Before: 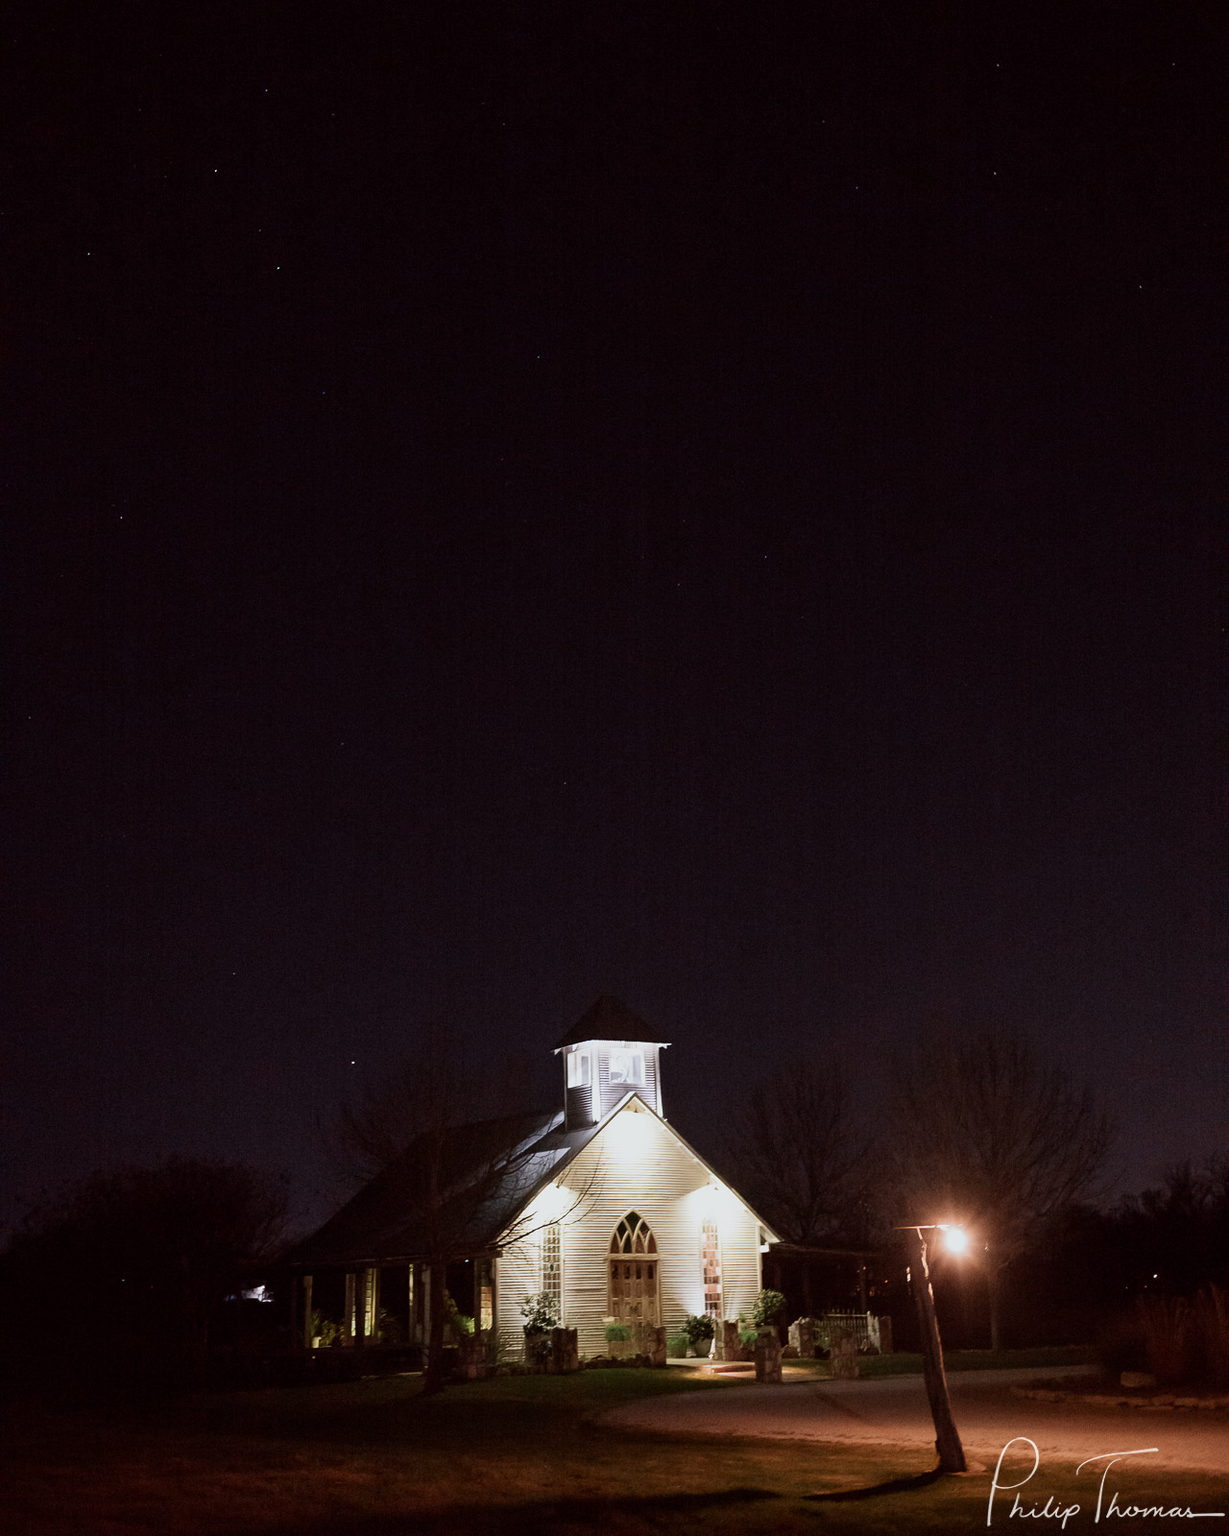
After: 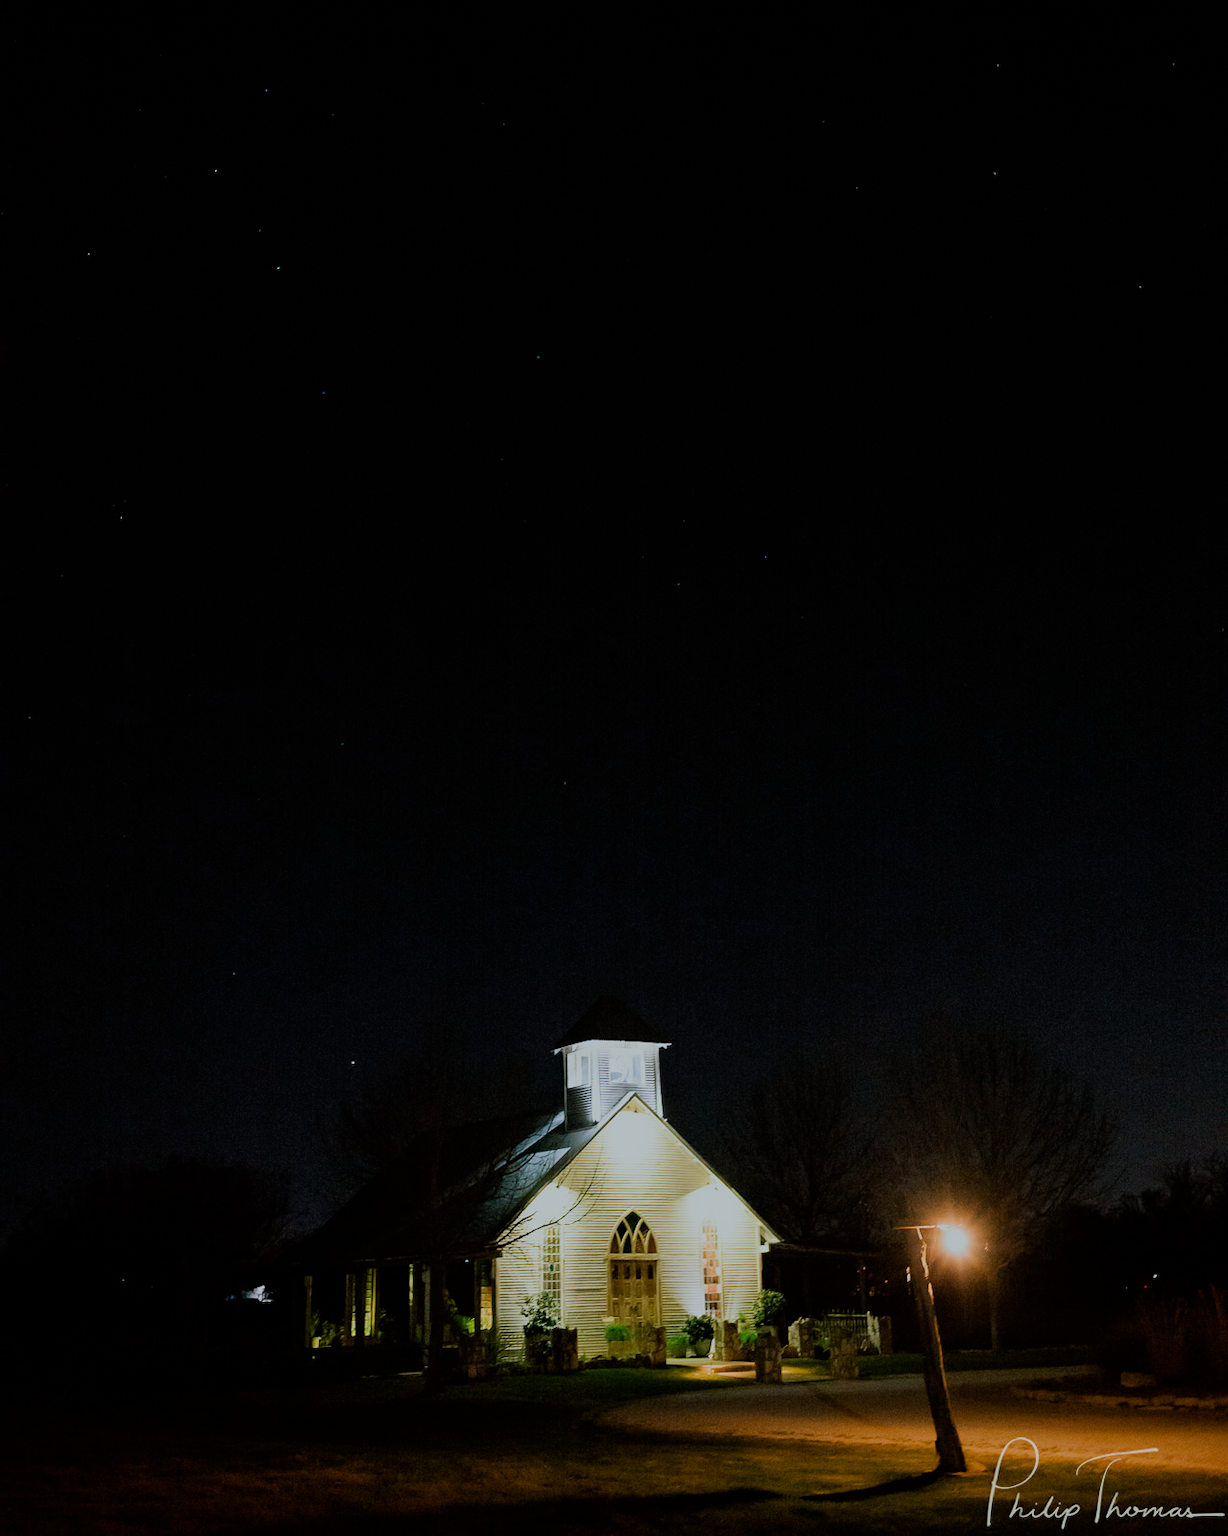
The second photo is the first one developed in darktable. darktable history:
color balance rgb: power › chroma 2.145%, power › hue 166.76°, linear chroma grading › global chroma 15.605%, perceptual saturation grading › global saturation 30.545%, contrast -29.999%
filmic rgb: black relative exposure -5.08 EV, white relative exposure 3.98 EV, hardness 2.9, contrast 1.296, highlights saturation mix -30.6%
